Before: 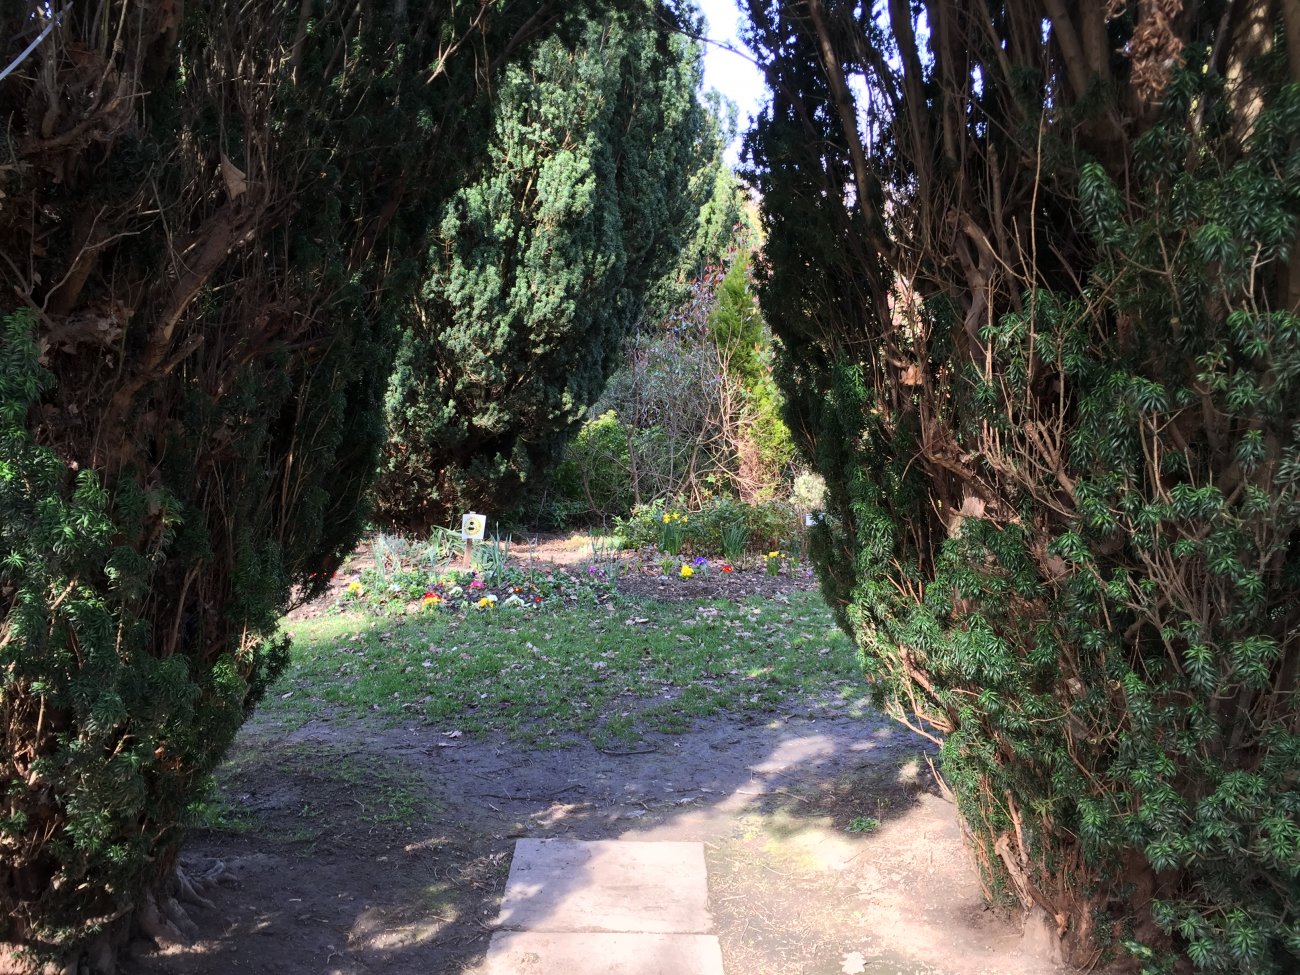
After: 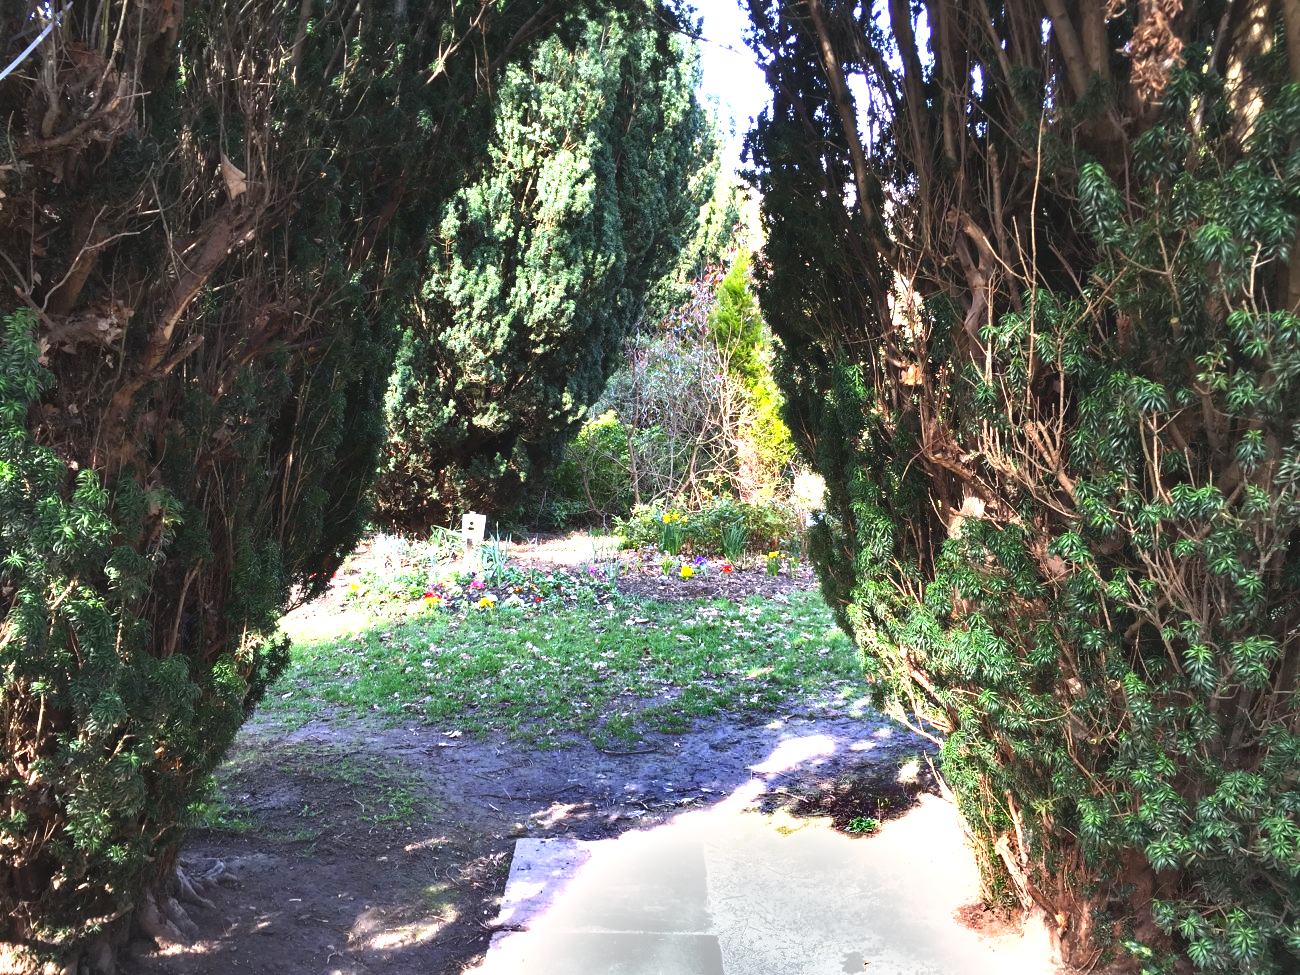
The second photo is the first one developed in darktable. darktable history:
shadows and highlights: shadows 43.69, white point adjustment -1.64, highlights color adjustment 73.4%, soften with gaussian
color balance rgb: global offset › luminance 0.489%, perceptual saturation grading › global saturation 0.563%, perceptual brilliance grading › global brilliance 30.211%, perceptual brilliance grading › highlights 12.213%, perceptual brilliance grading › mid-tones 24.486%, global vibrance 20%
